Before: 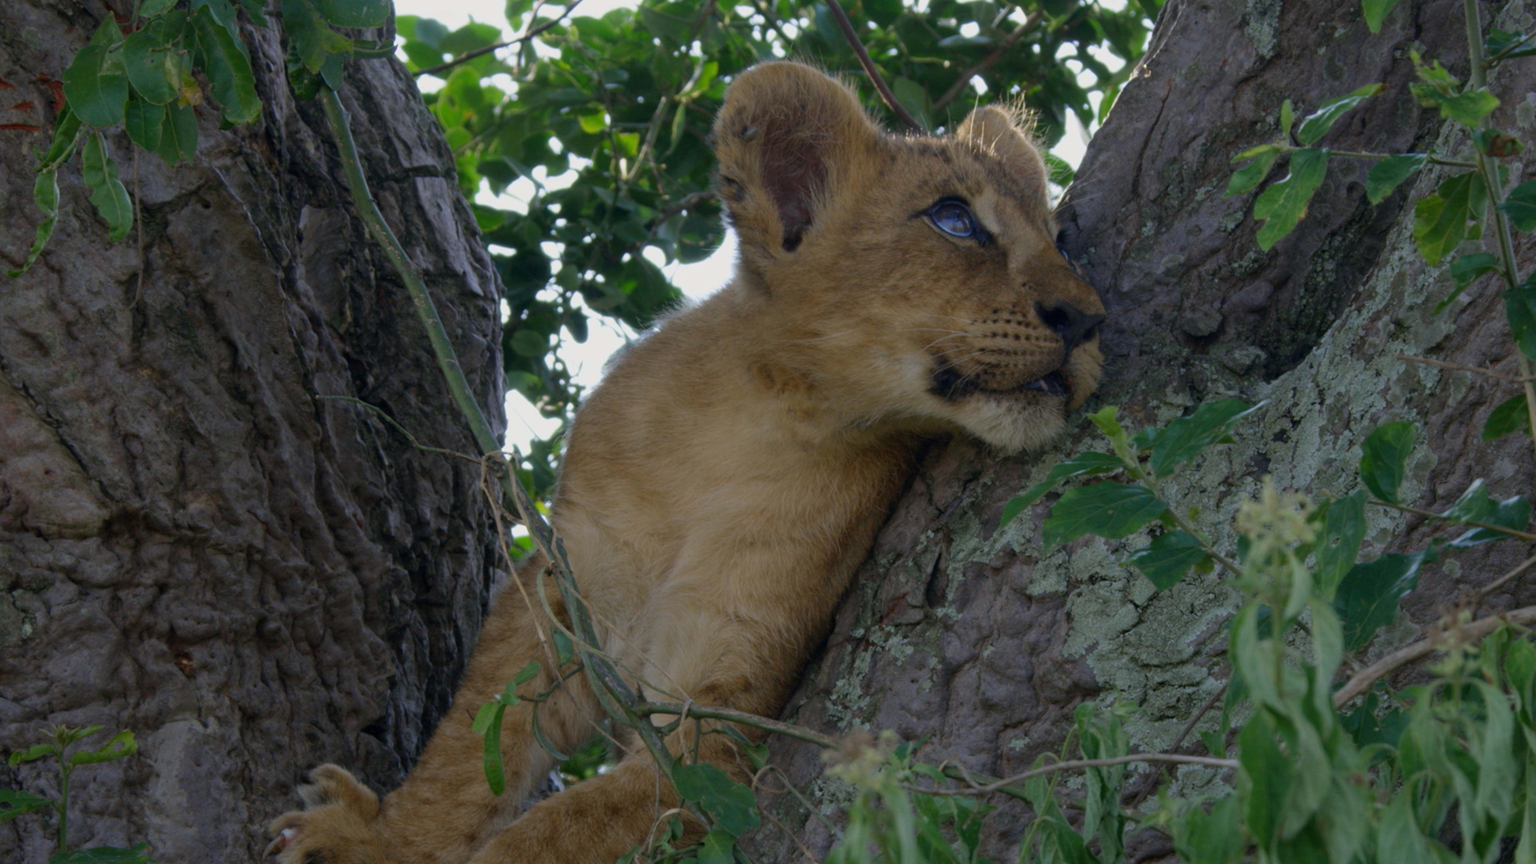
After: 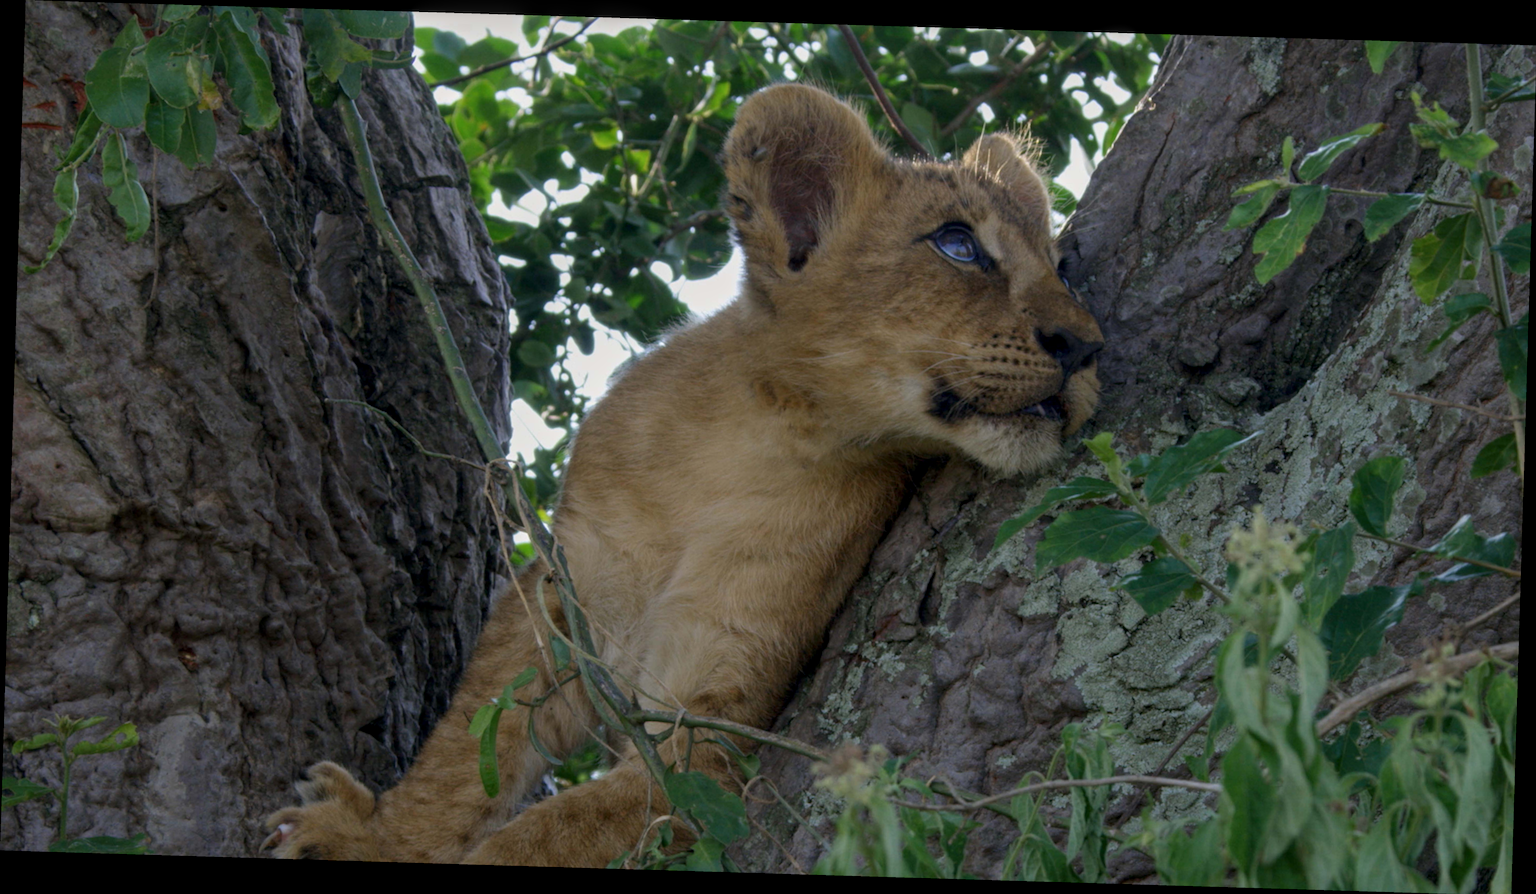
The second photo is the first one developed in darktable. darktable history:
local contrast: on, module defaults
rotate and perspective: rotation 1.72°, automatic cropping off
